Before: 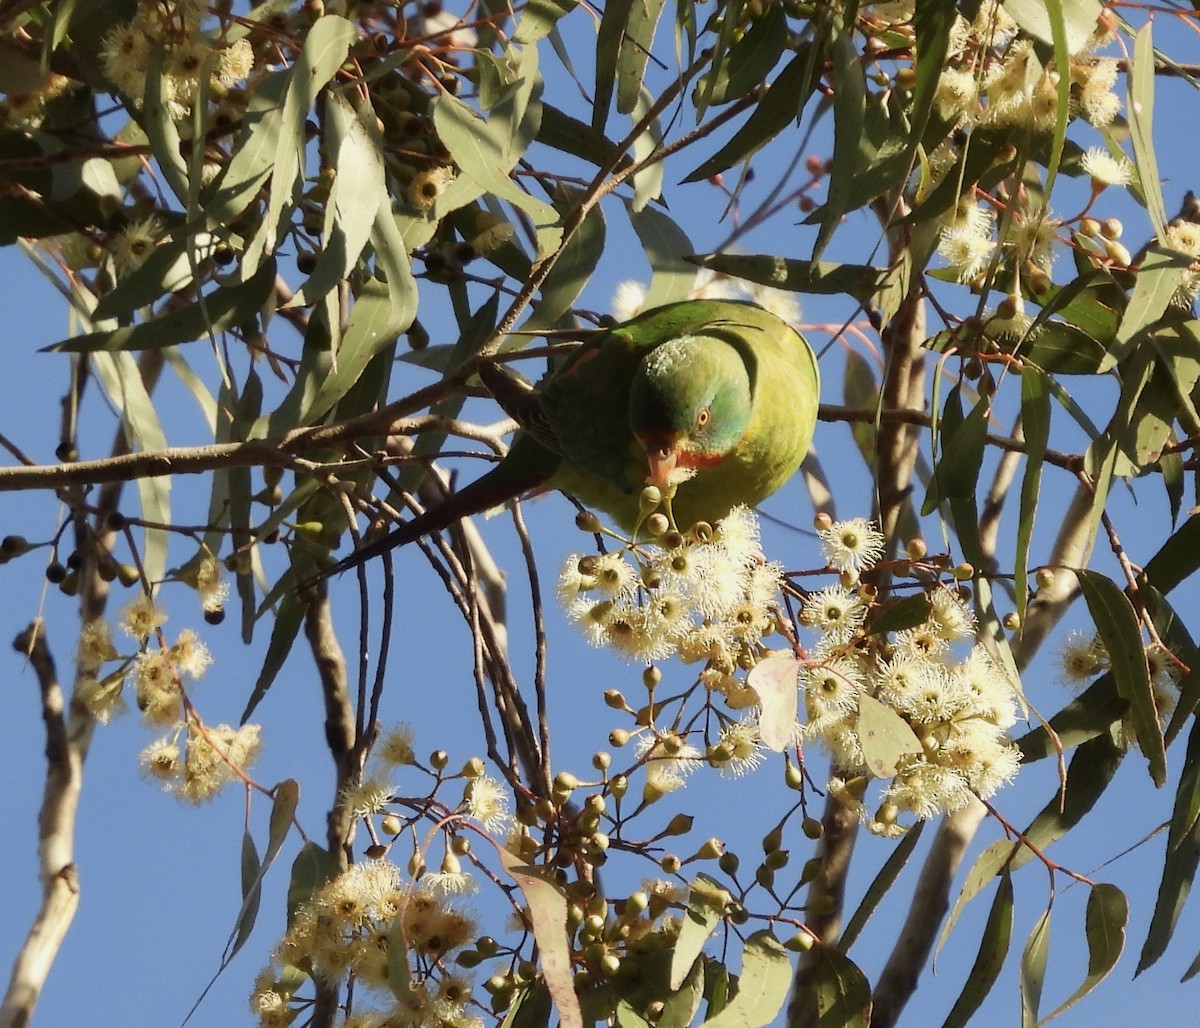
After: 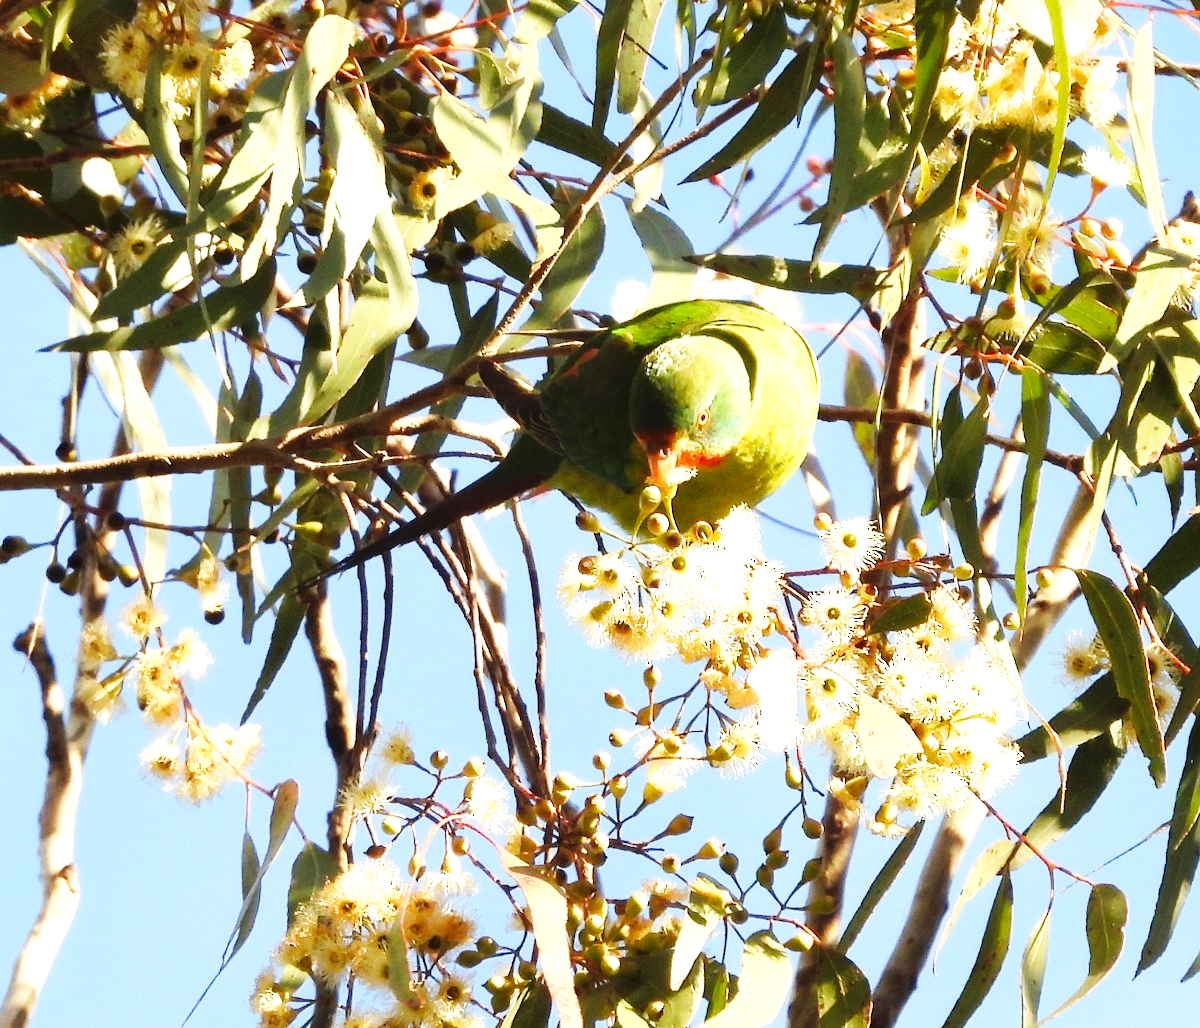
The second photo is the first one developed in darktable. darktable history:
exposure: black level correction 0, exposure 1.199 EV, compensate highlight preservation false
base curve: curves: ch0 [(0, 0) (0.032, 0.025) (0.121, 0.166) (0.206, 0.329) (0.605, 0.79) (1, 1)], preserve colors none
